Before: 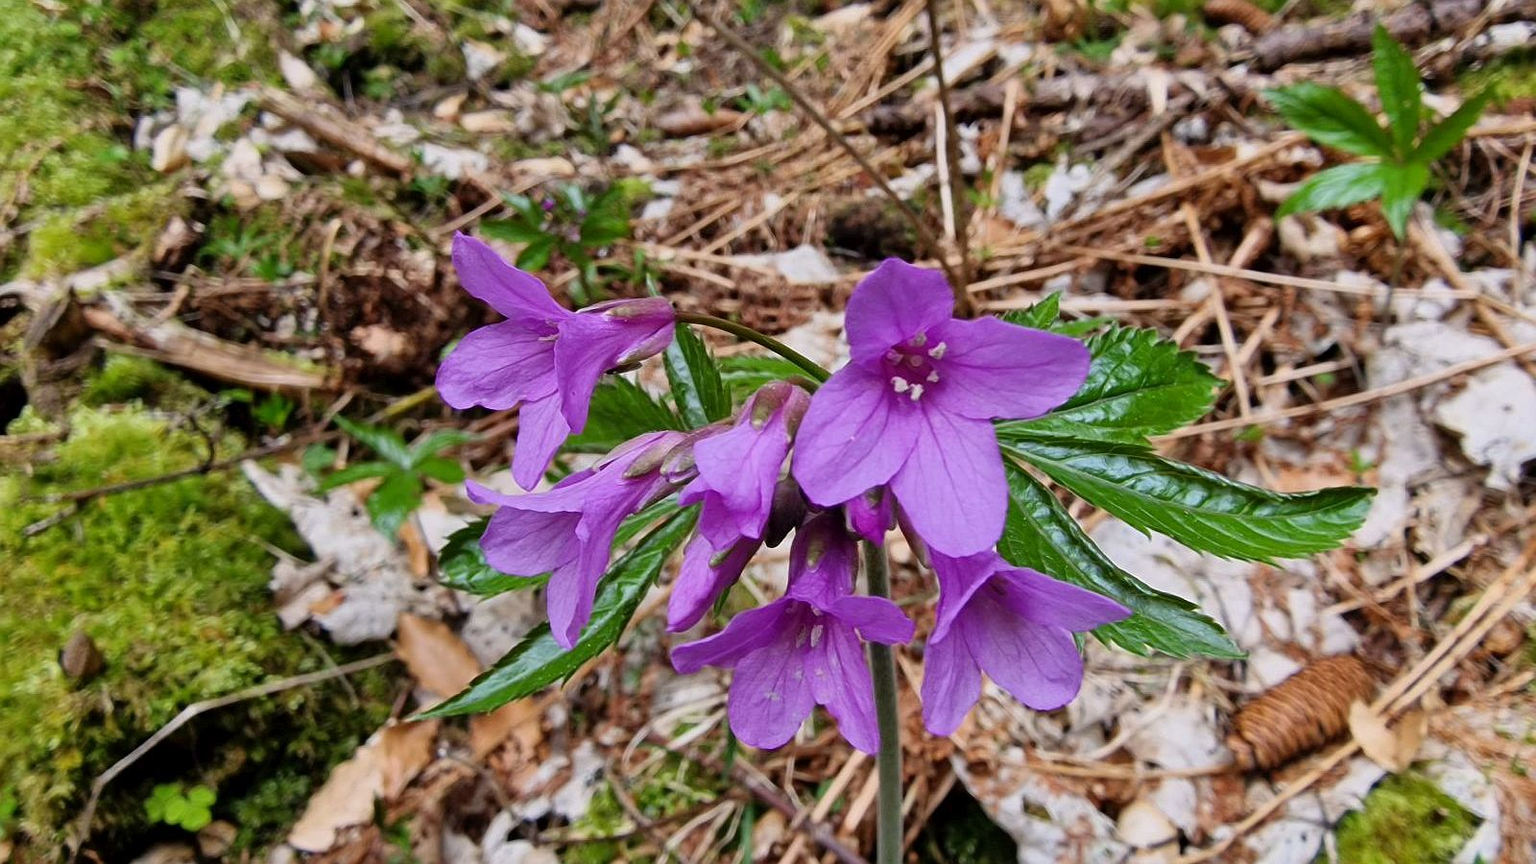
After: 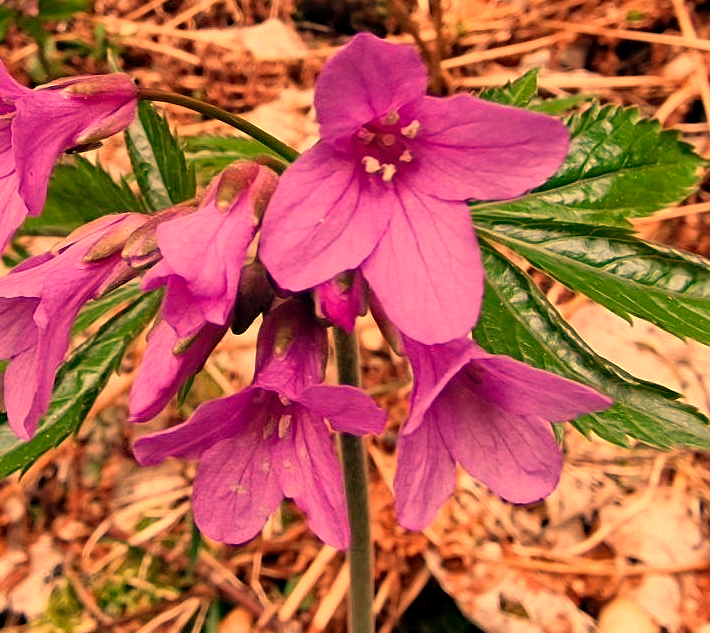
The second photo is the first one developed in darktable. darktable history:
haze removal: adaptive false
white balance: red 1.467, blue 0.684
crop: left 35.432%, top 26.233%, right 20.145%, bottom 3.432%
